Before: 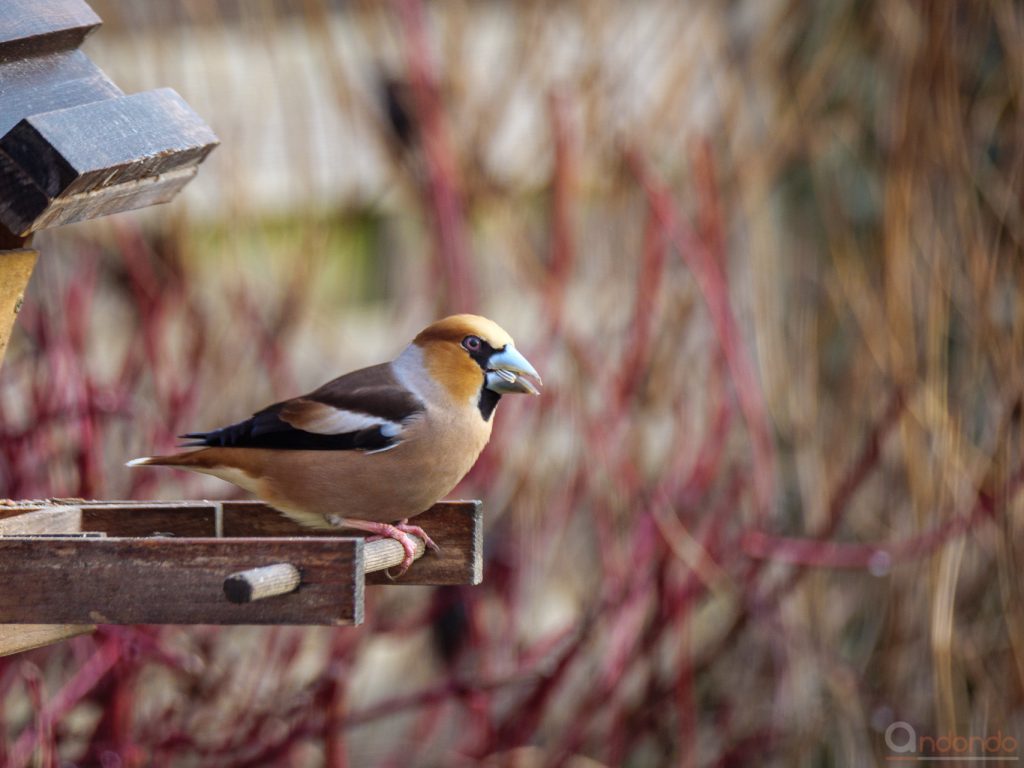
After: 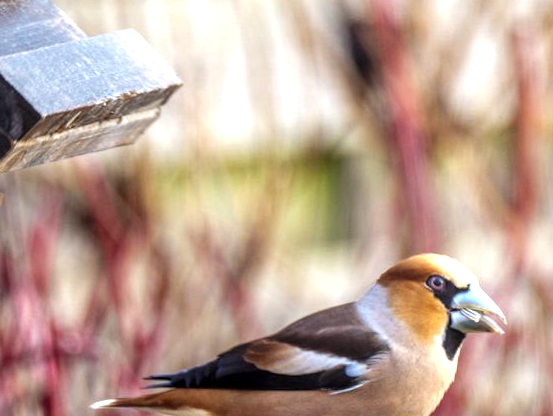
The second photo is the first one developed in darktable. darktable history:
rotate and perspective: rotation -0.45°, automatic cropping original format, crop left 0.008, crop right 0.992, crop top 0.012, crop bottom 0.988
exposure: exposure 0.77 EV, compensate highlight preservation false
crop and rotate: left 3.047%, top 7.509%, right 42.236%, bottom 37.598%
local contrast: on, module defaults
